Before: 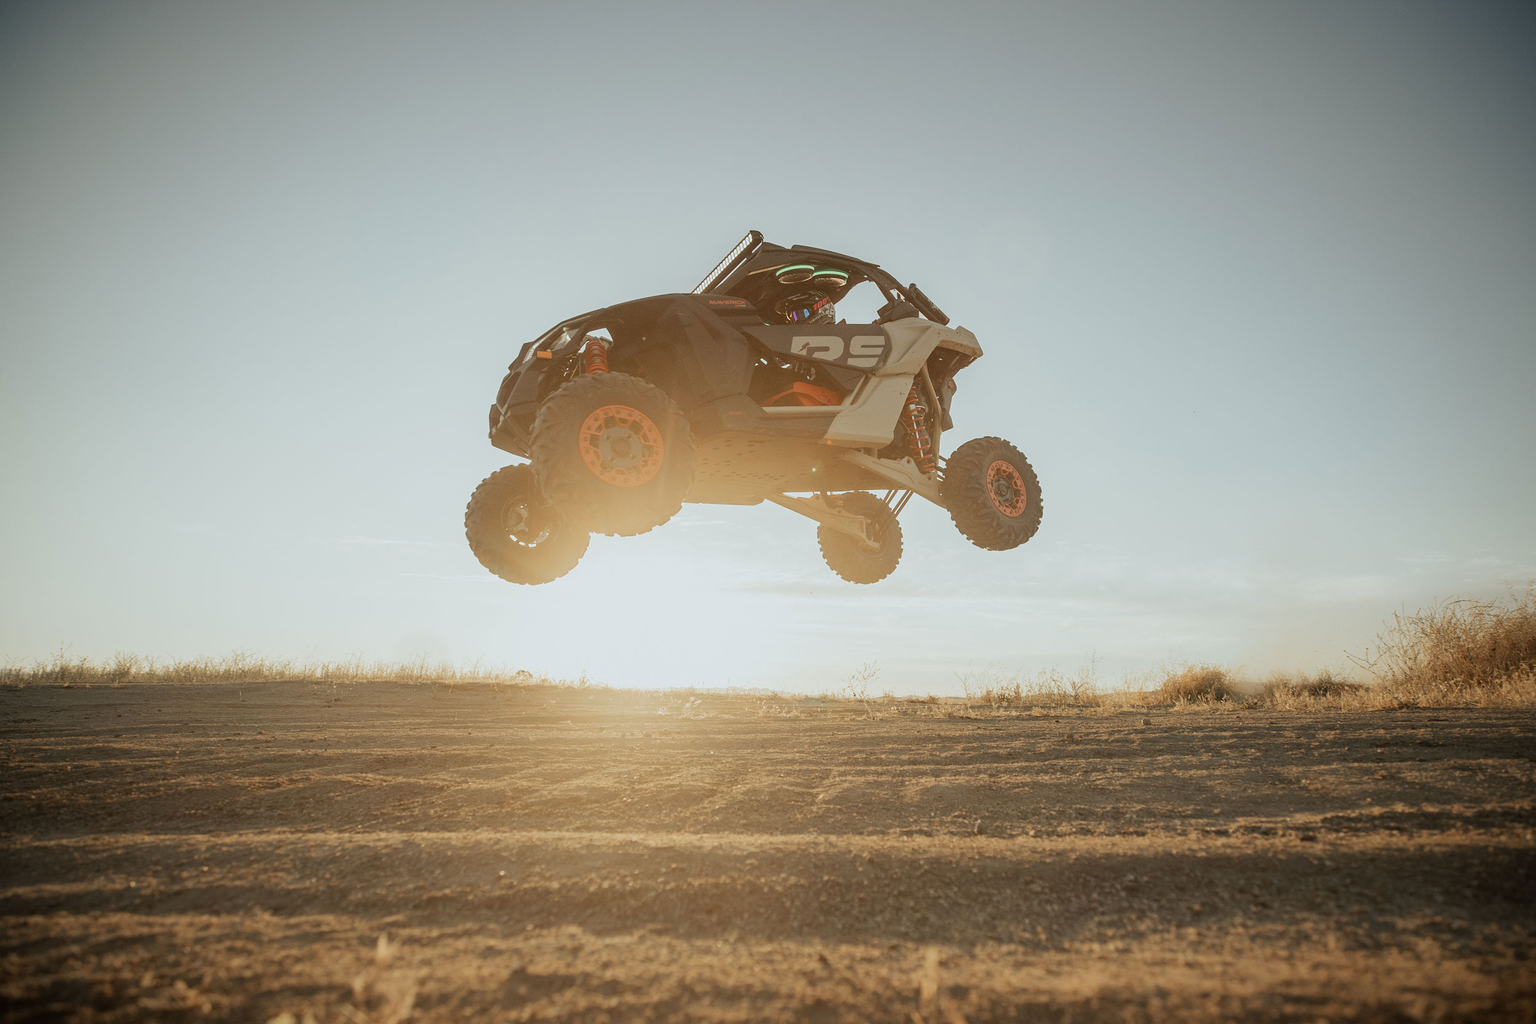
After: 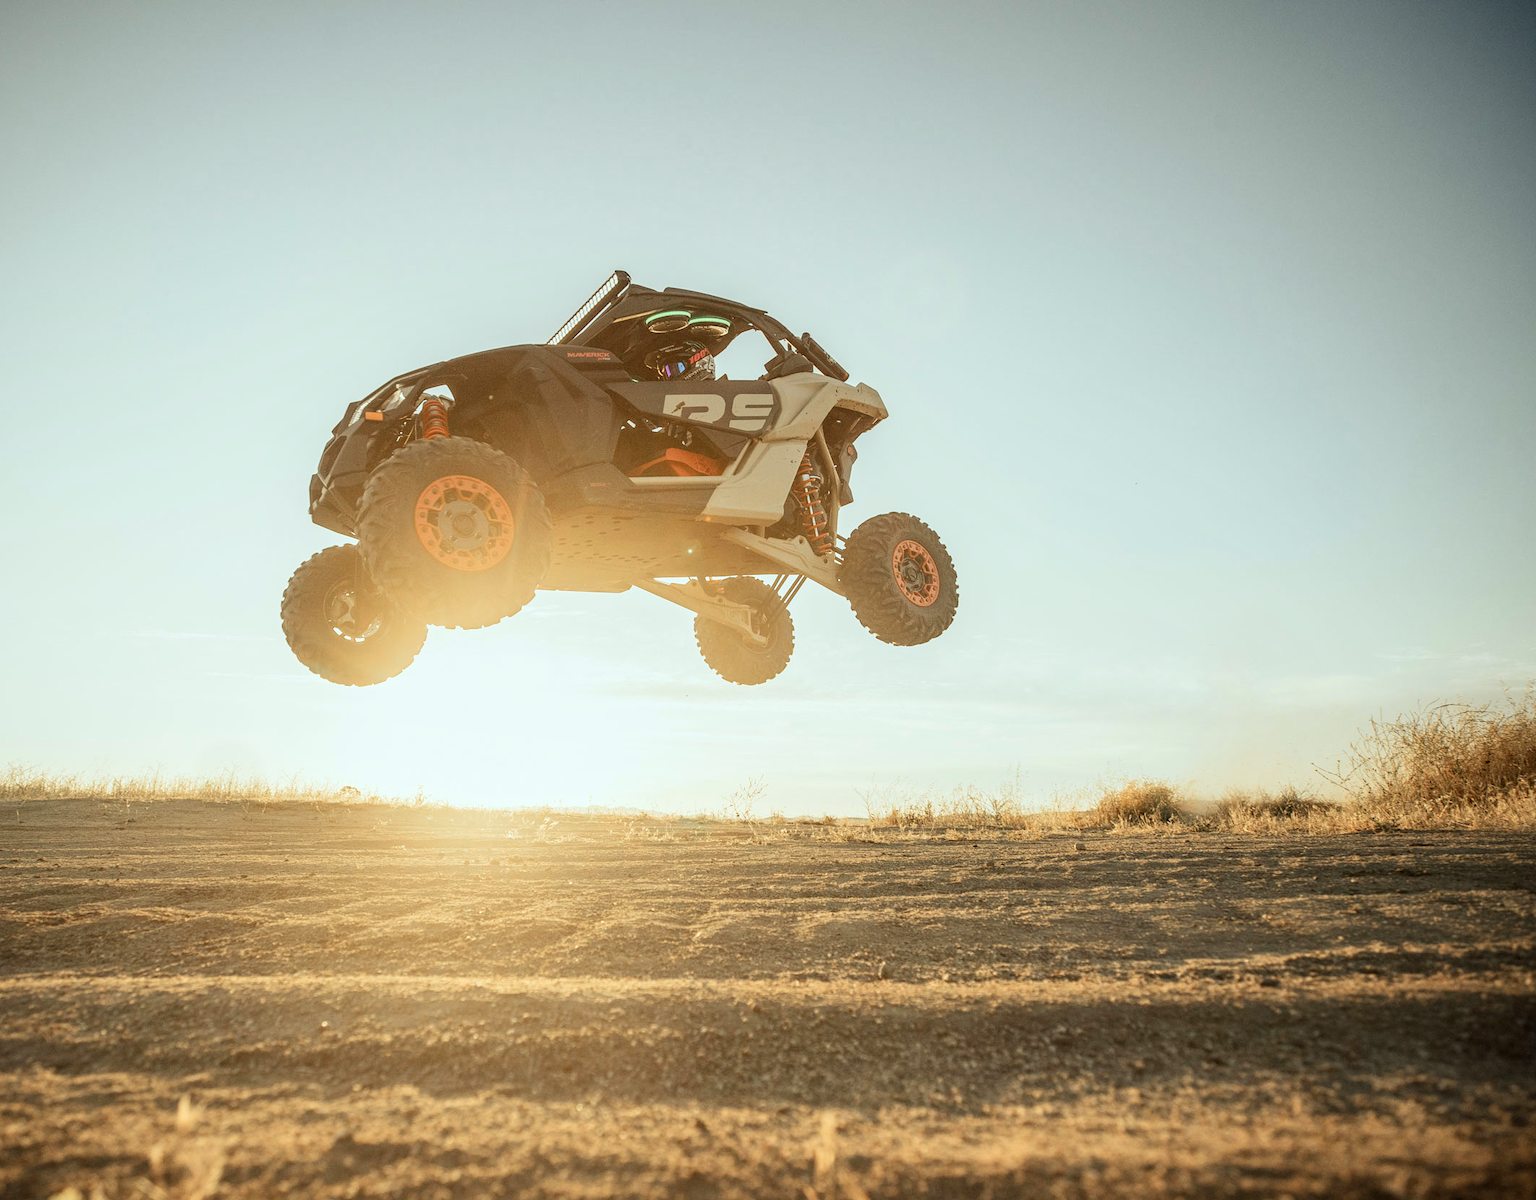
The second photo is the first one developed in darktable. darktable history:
local contrast: detail 130%
crop and rotate: left 14.688%
contrast brightness saturation: contrast 0.198, brightness 0.16, saturation 0.227
color correction: highlights a* -2.57, highlights b* 2.43
